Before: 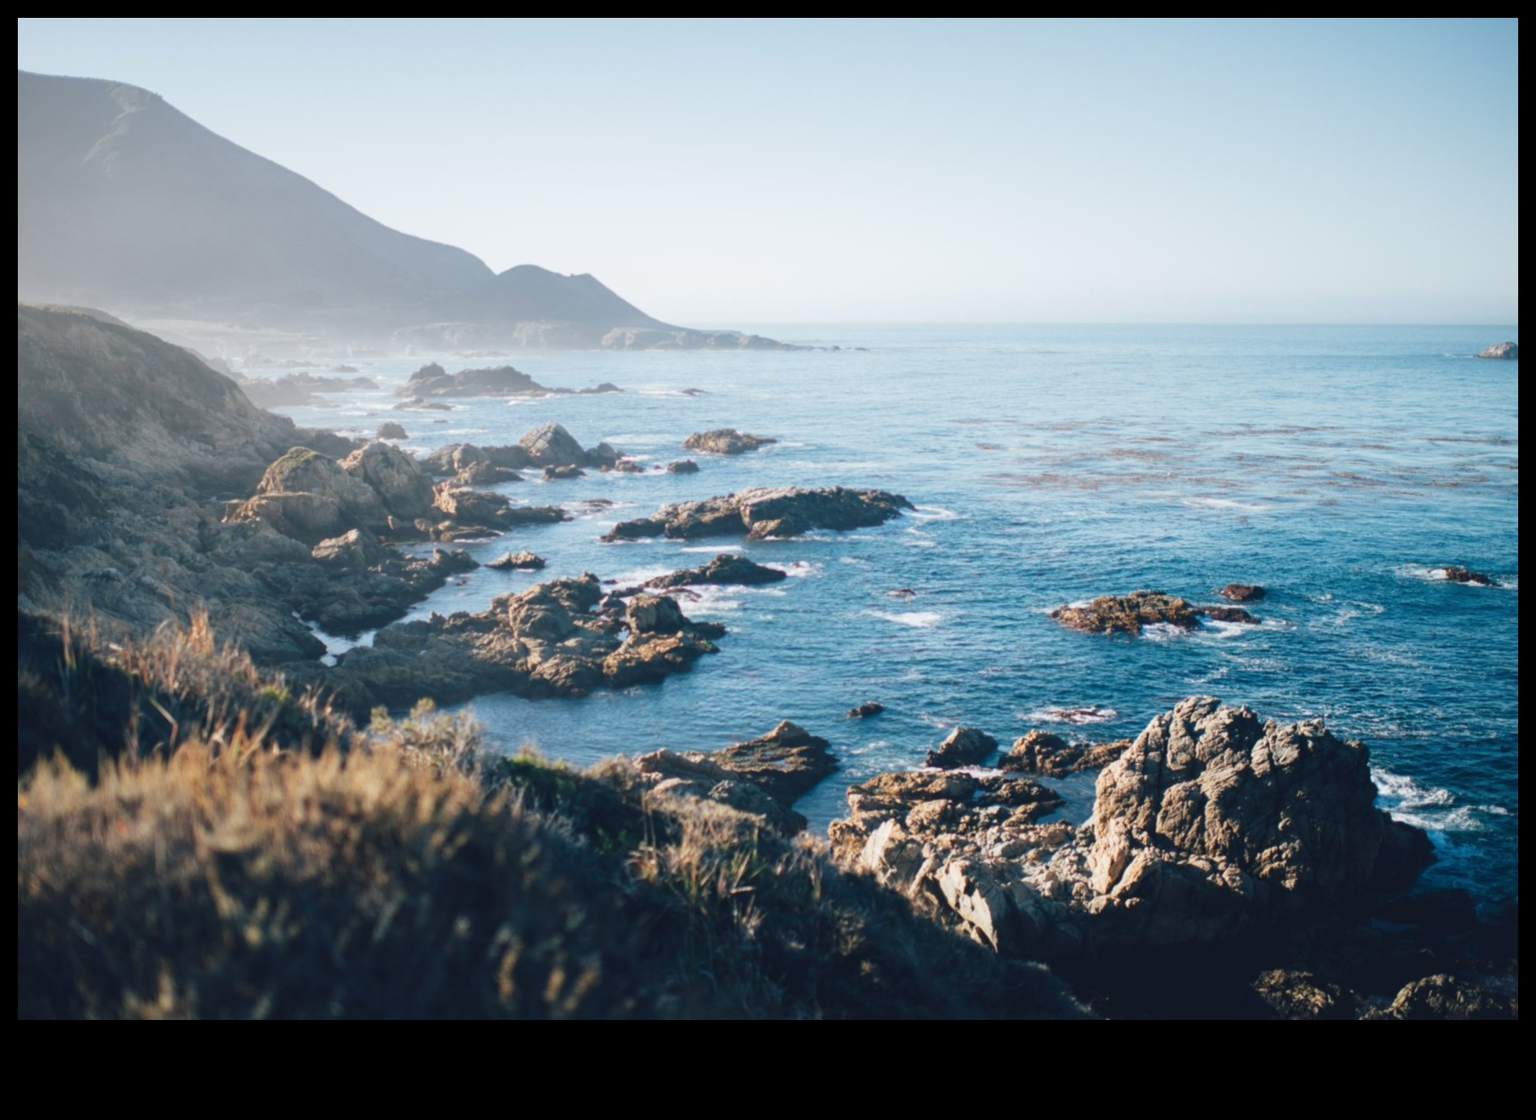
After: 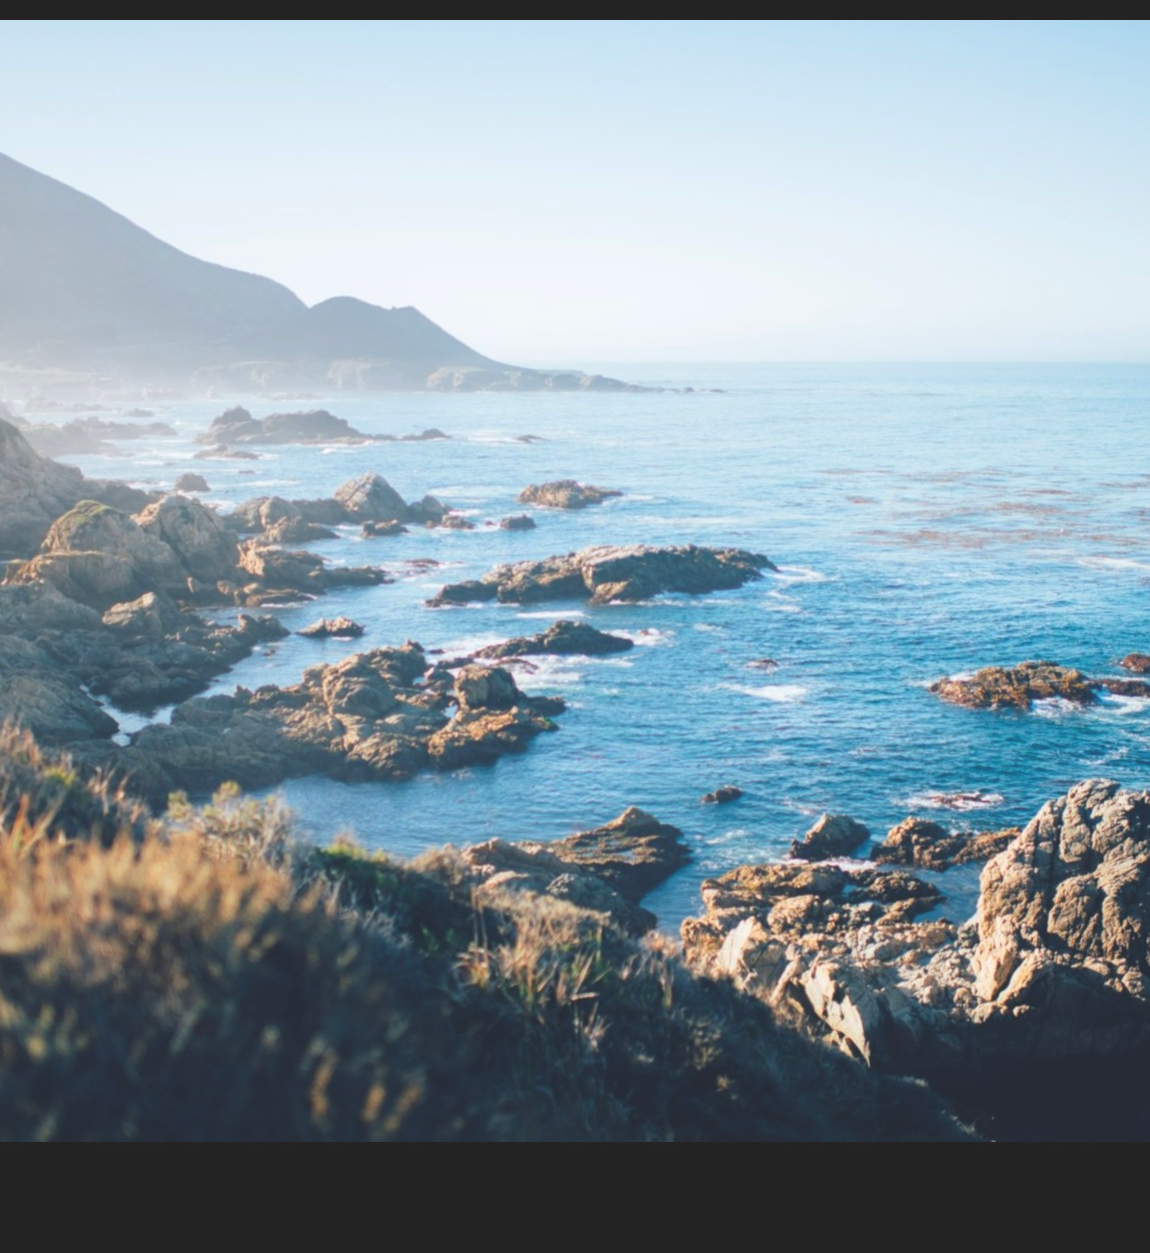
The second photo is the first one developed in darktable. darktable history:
contrast brightness saturation: contrast -0.277
tone equalizer: -8 EV -0.741 EV, -7 EV -0.694 EV, -6 EV -0.59 EV, -5 EV -0.419 EV, -3 EV 0.402 EV, -2 EV 0.6 EV, -1 EV 0.677 EV, +0 EV 0.72 EV
crop and rotate: left 14.418%, right 18.681%
